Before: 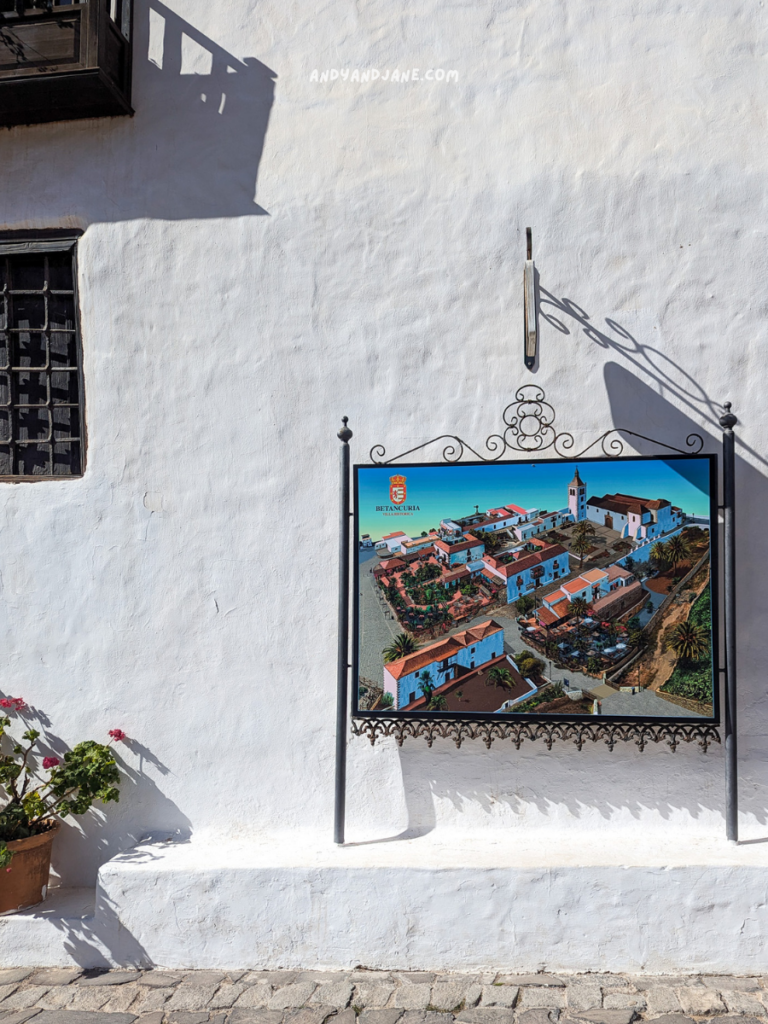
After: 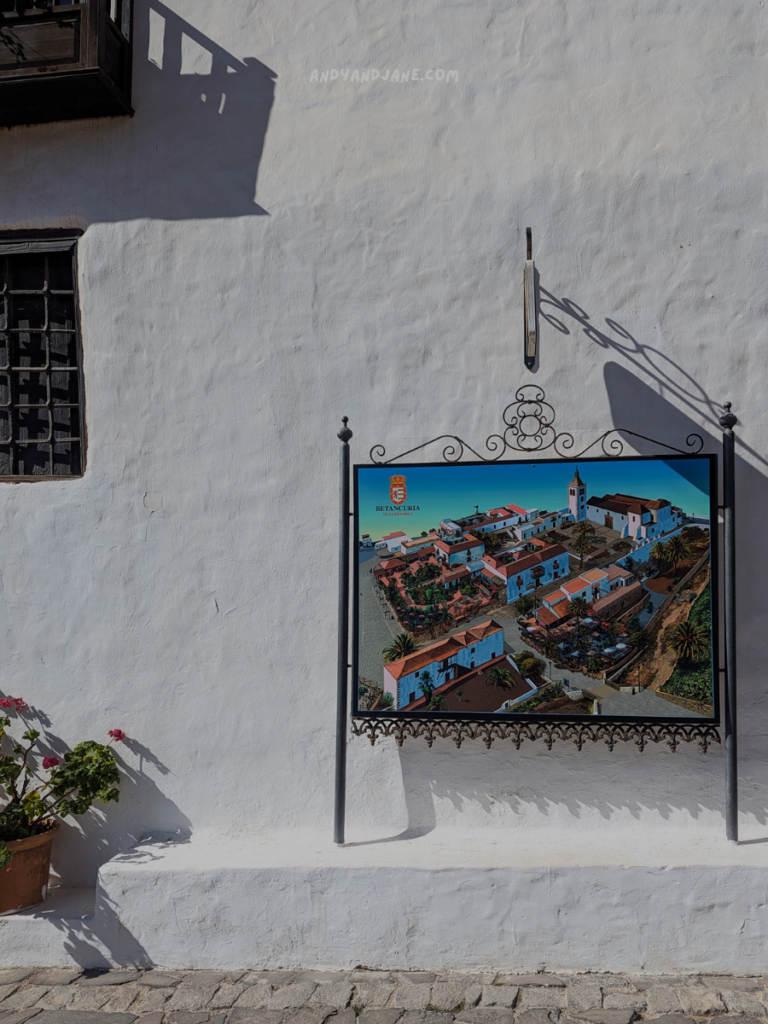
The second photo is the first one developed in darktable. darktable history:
exposure: exposure -0.959 EV, compensate highlight preservation false
